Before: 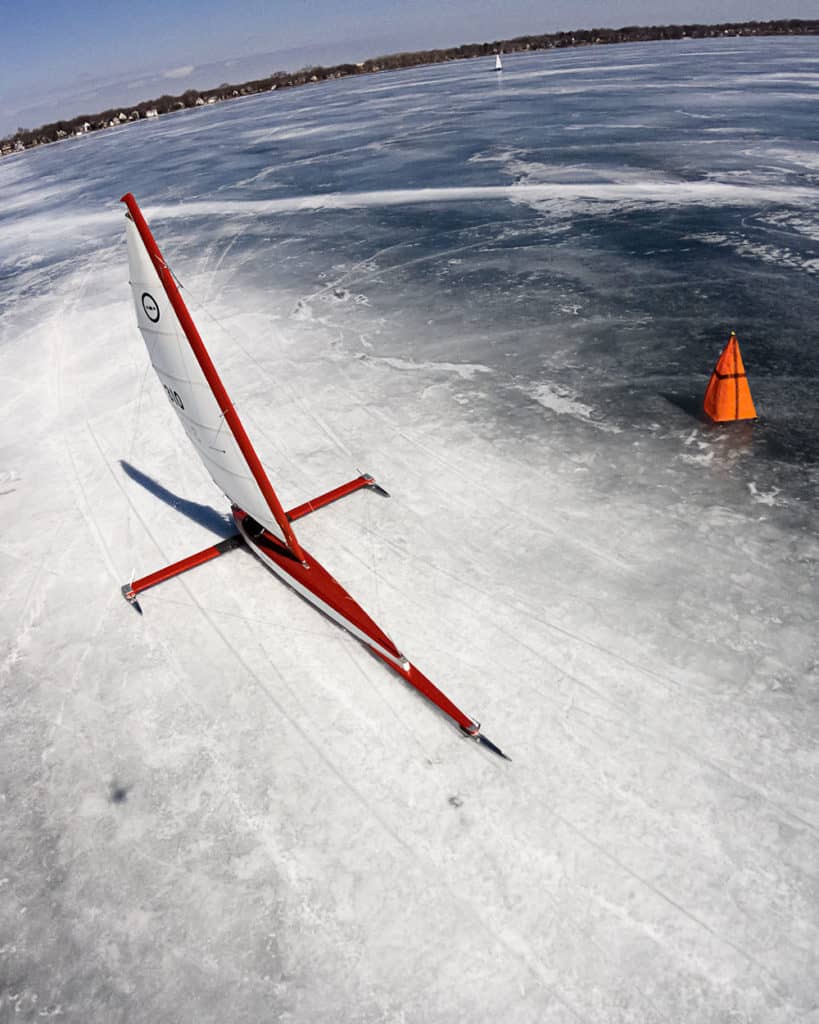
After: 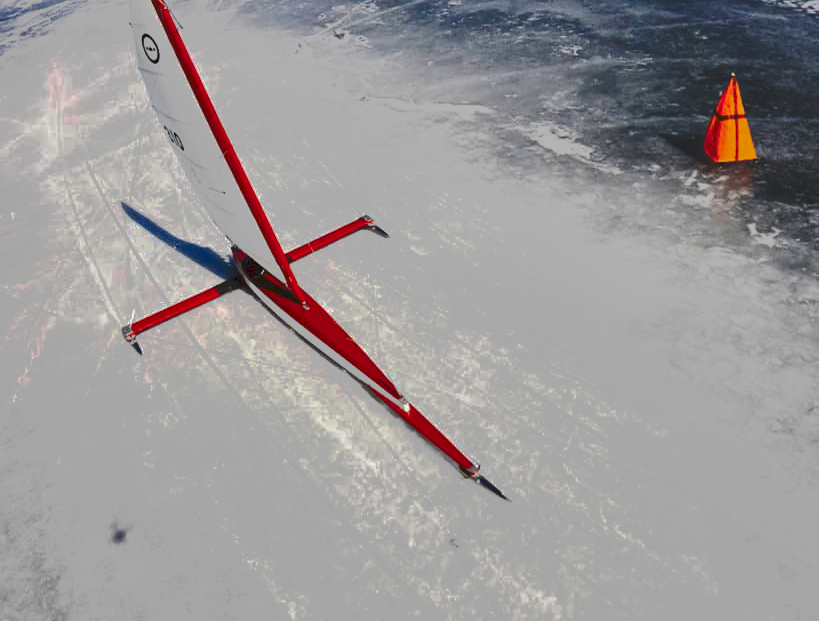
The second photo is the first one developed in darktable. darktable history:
tone curve: curves: ch0 [(0, 0) (0.003, 0.118) (0.011, 0.118) (0.025, 0.122) (0.044, 0.131) (0.069, 0.142) (0.1, 0.155) (0.136, 0.168) (0.177, 0.183) (0.224, 0.216) (0.277, 0.265) (0.335, 0.337) (0.399, 0.415) (0.468, 0.506) (0.543, 0.586) (0.623, 0.665) (0.709, 0.716) (0.801, 0.737) (0.898, 0.744) (1, 1)], preserve colors none
contrast brightness saturation: contrast 0.08, saturation 0.2
crop and rotate: top 25.357%, bottom 13.942%
shadows and highlights: soften with gaussian
